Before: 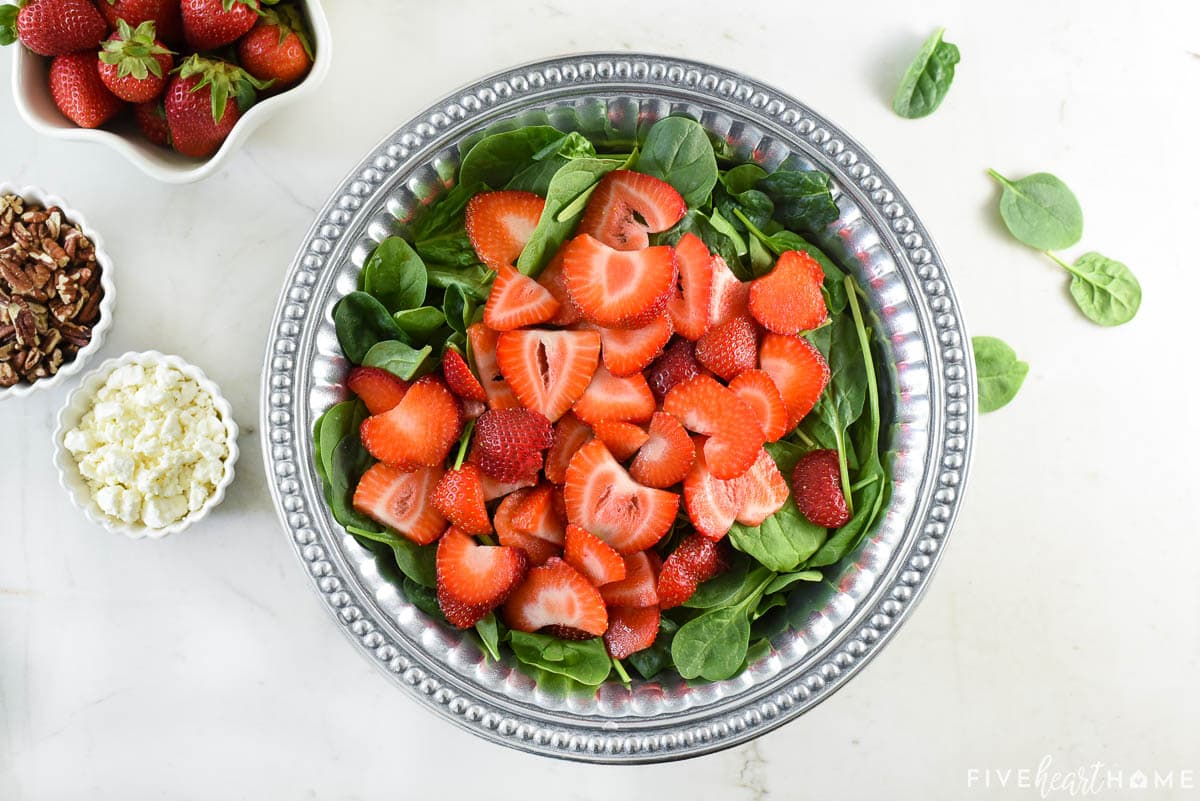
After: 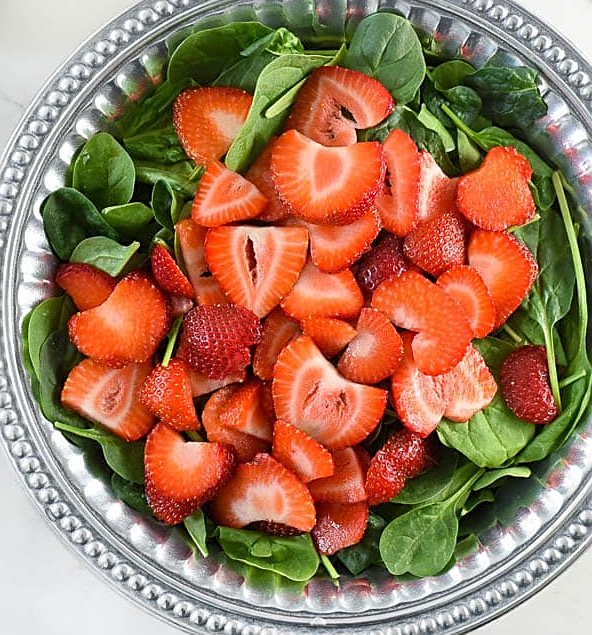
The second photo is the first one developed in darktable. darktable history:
sharpen: on, module defaults
crop and rotate: angle 0.022°, left 24.32%, top 13.038%, right 26.257%, bottom 7.53%
